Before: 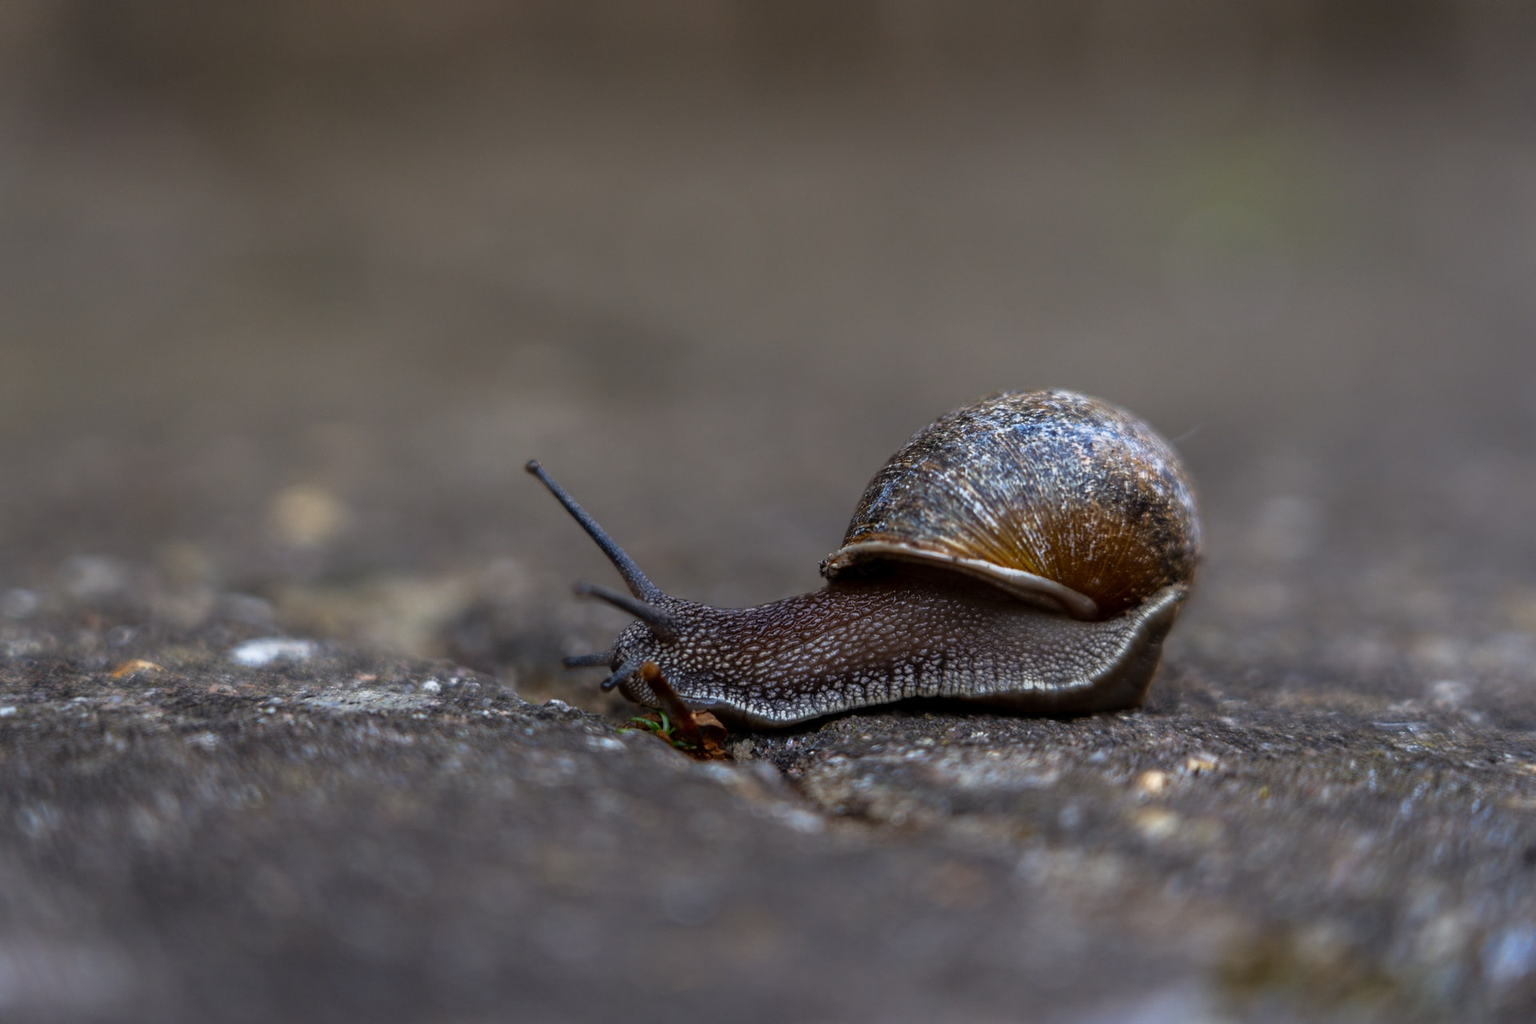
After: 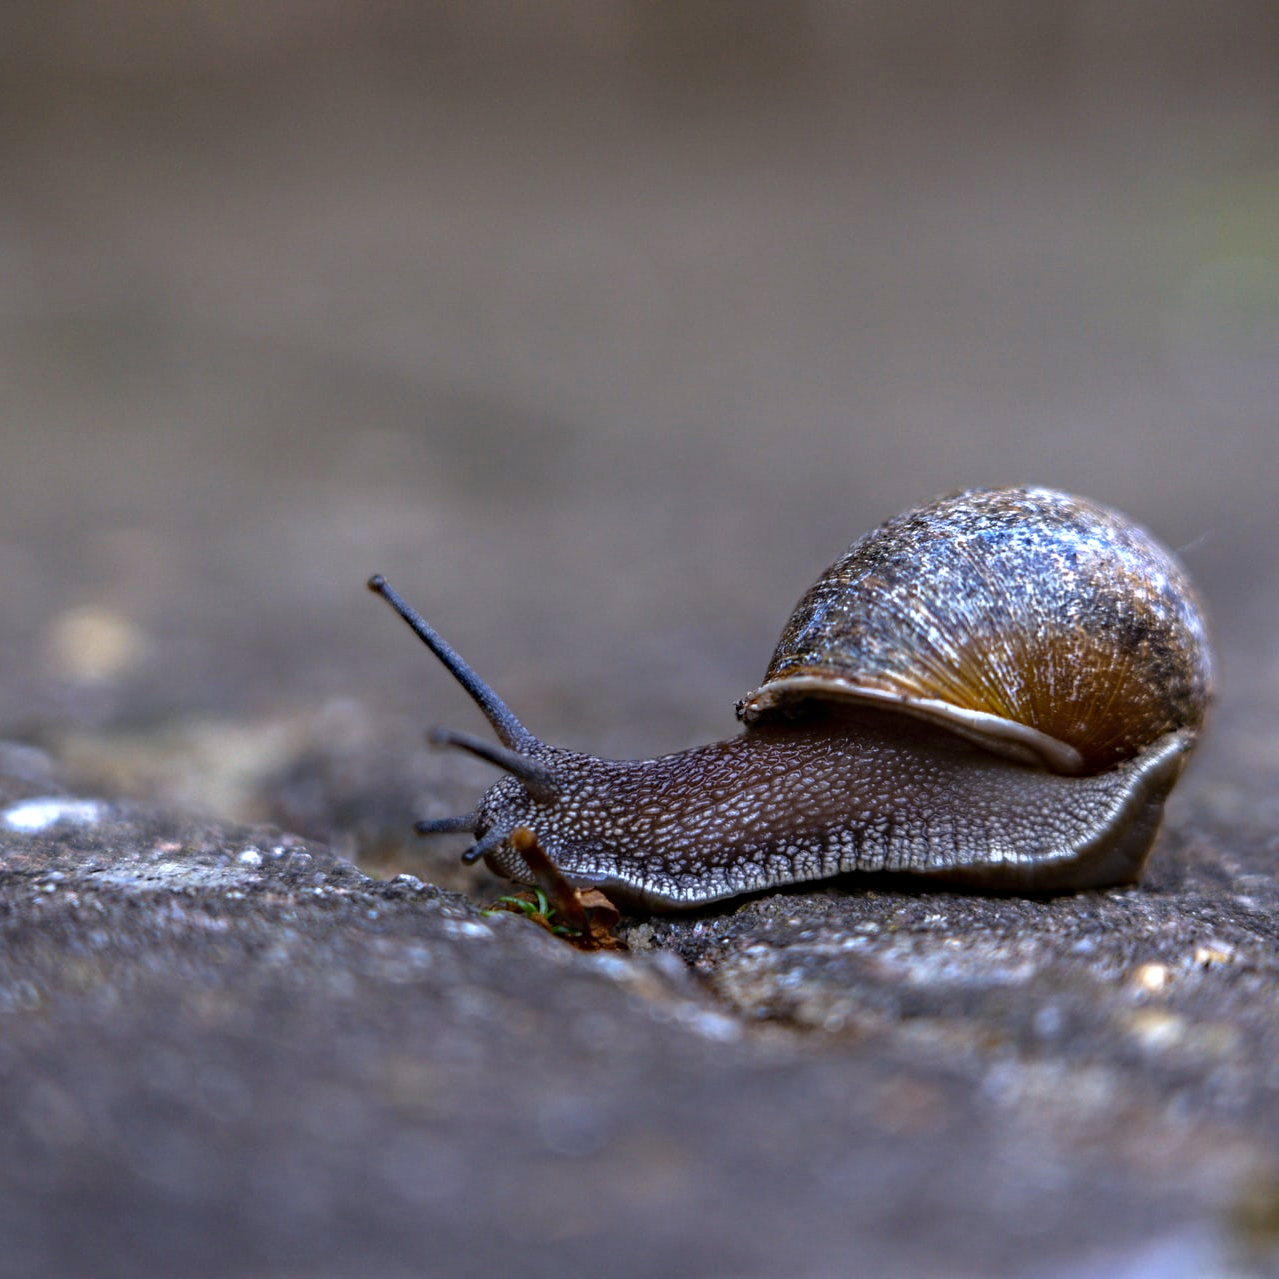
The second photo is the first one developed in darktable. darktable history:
haze removal: on, module defaults
crop and rotate: left 15.055%, right 18.278%
exposure: black level correction 0, exposure 0.7 EV, compensate exposure bias true, compensate highlight preservation false
white balance: red 0.967, blue 1.119, emerald 0.756
